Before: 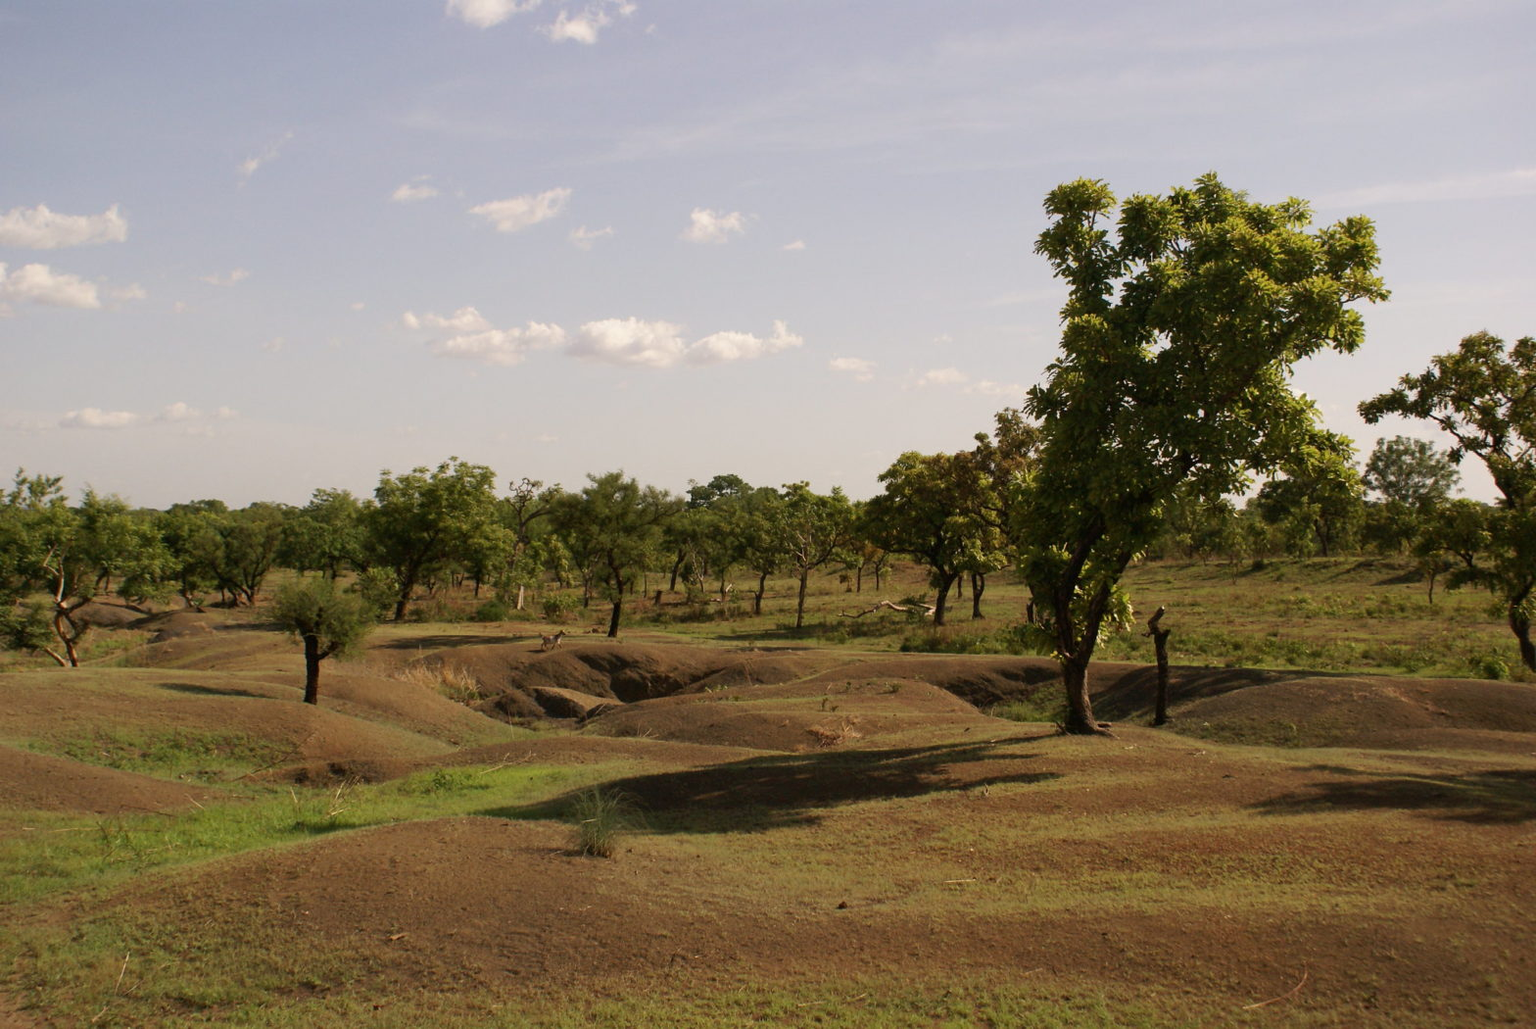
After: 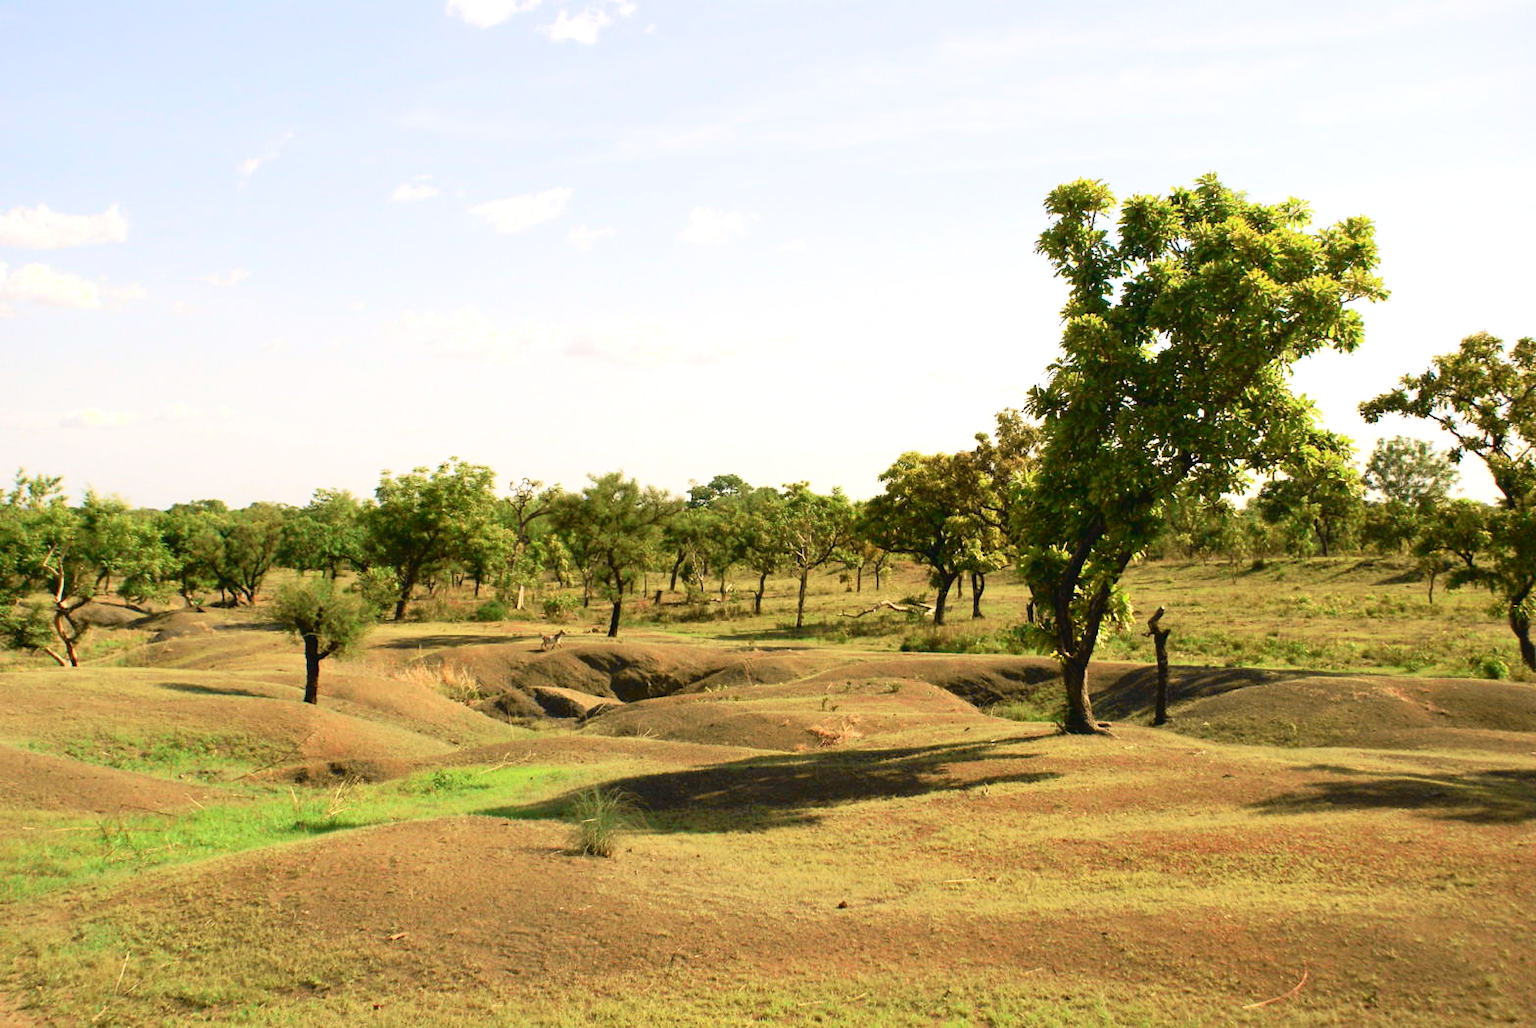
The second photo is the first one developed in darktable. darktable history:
exposure: black level correction 0, exposure 1.173 EV, compensate exposure bias true, compensate highlight preservation false
tone curve: curves: ch0 [(0, 0.022) (0.114, 0.088) (0.282, 0.316) (0.446, 0.511) (0.613, 0.693) (0.786, 0.843) (0.999, 0.949)]; ch1 [(0, 0) (0.395, 0.343) (0.463, 0.427) (0.486, 0.474) (0.503, 0.5) (0.535, 0.522) (0.555, 0.546) (0.594, 0.614) (0.755, 0.793) (1, 1)]; ch2 [(0, 0) (0.369, 0.388) (0.449, 0.431) (0.501, 0.5) (0.528, 0.517) (0.561, 0.59) (0.612, 0.646) (0.697, 0.721) (1, 1)], color space Lab, independent channels, preserve colors none
